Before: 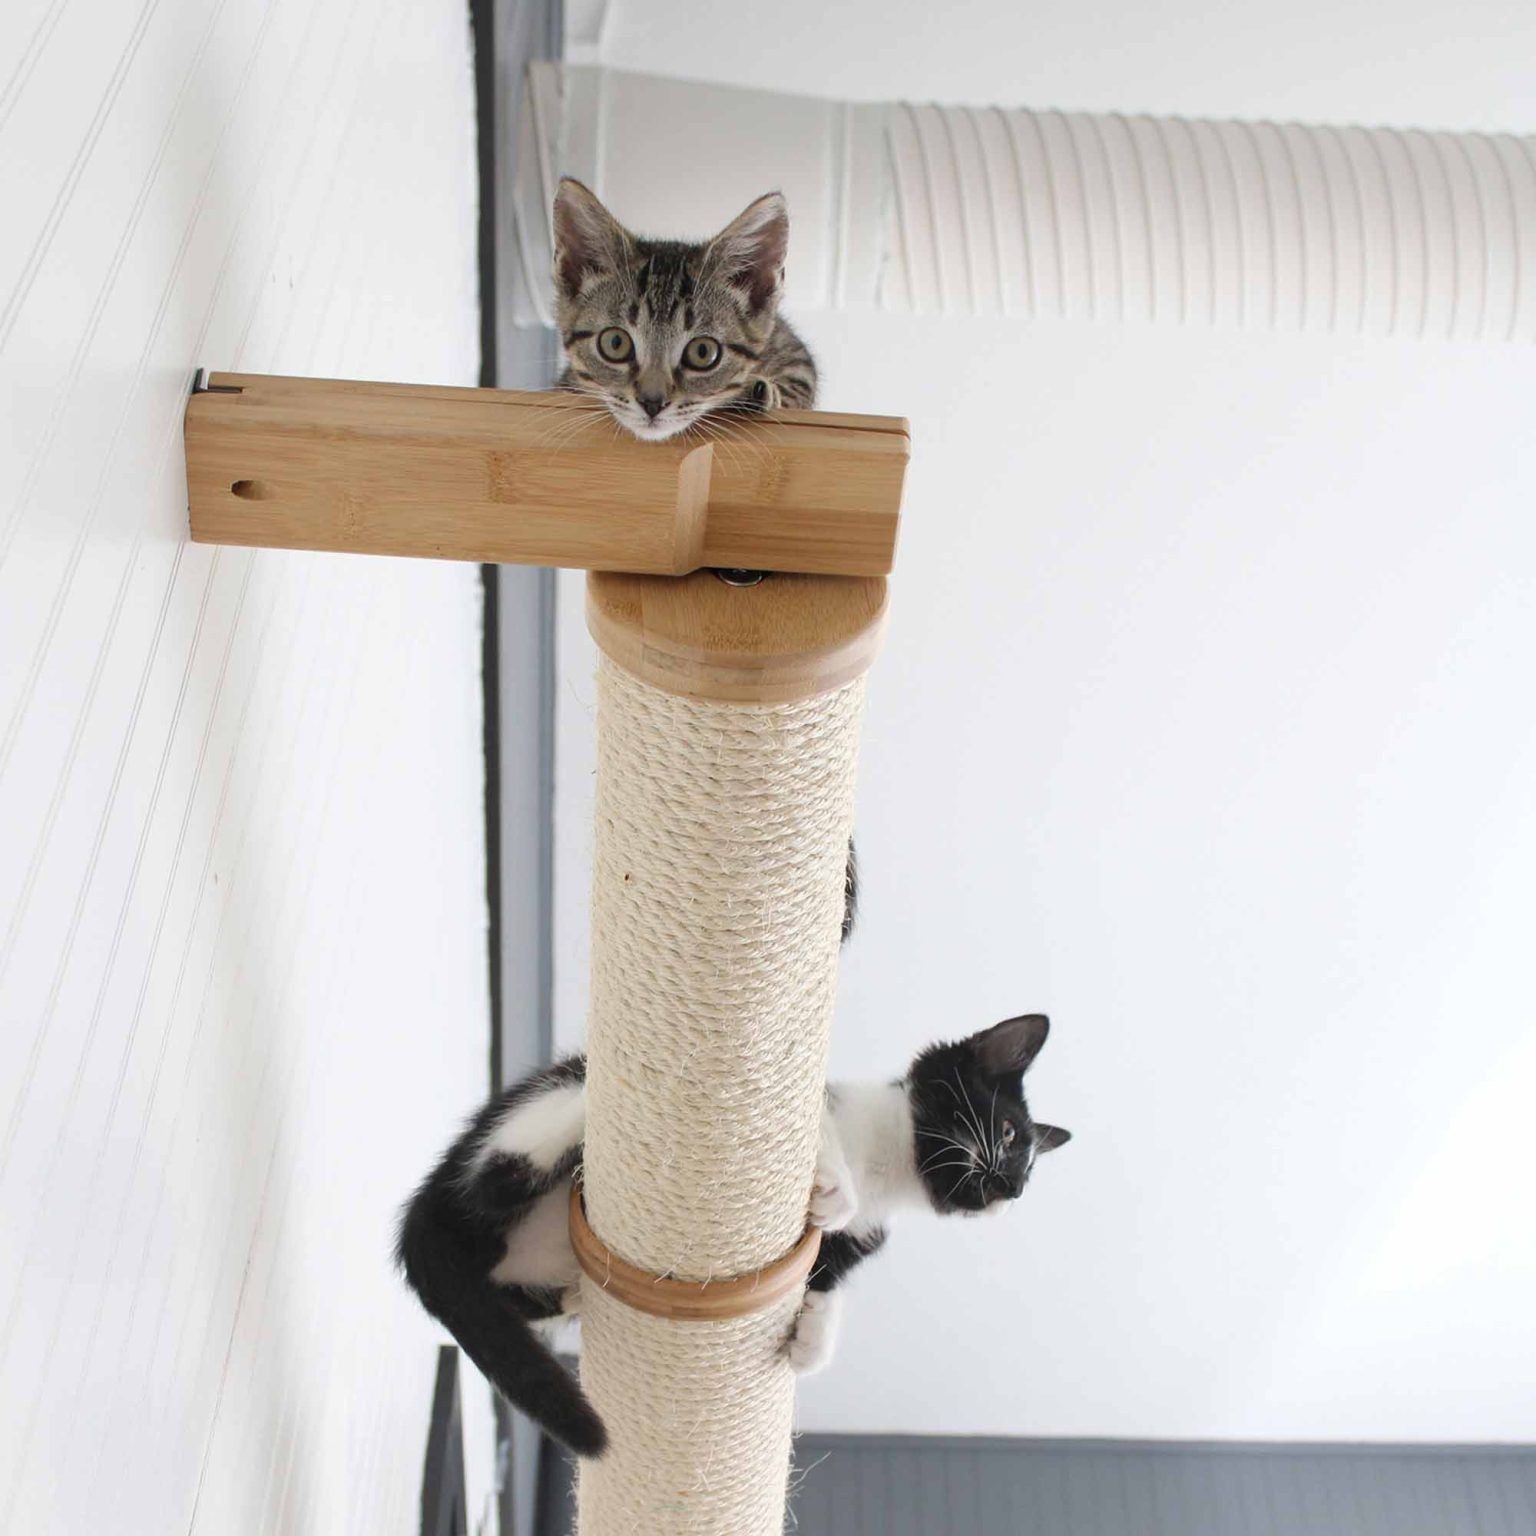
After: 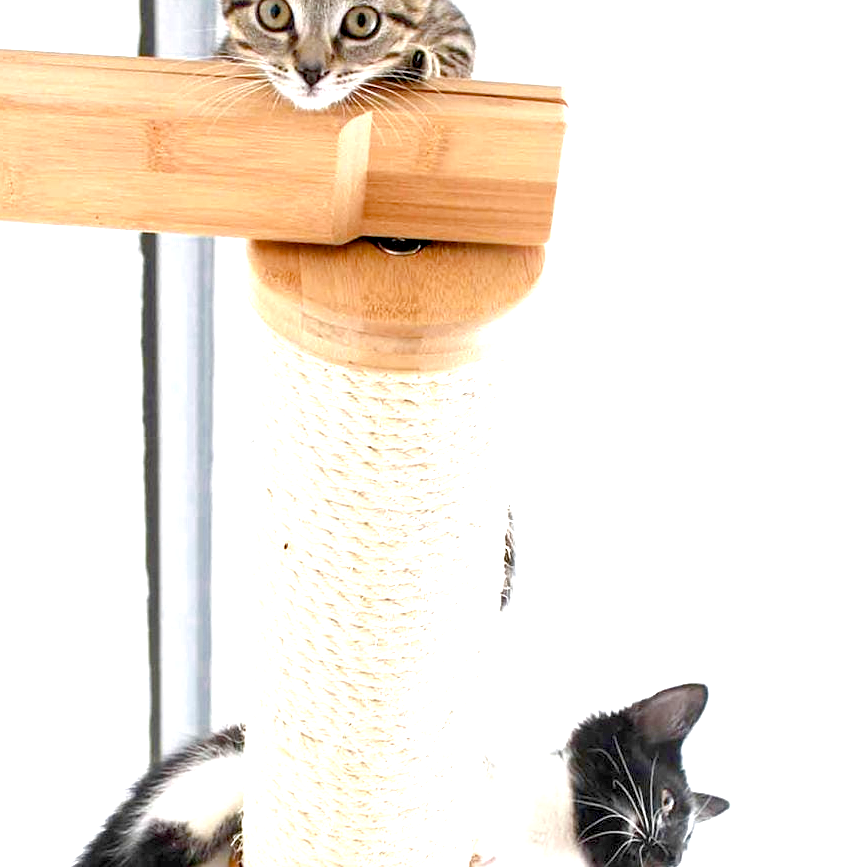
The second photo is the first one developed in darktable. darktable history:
crop and rotate: left 22.212%, top 21.605%, right 22.004%, bottom 21.905%
sharpen: radius 1.225, amount 0.295, threshold 0.17
exposure: black level correction 0.009, exposure 1.431 EV, compensate highlight preservation false
color correction: highlights a* 0.002, highlights b* -0.628
color balance rgb: perceptual saturation grading › global saturation 0.861%, perceptual saturation grading › highlights -32.72%, perceptual saturation grading › mid-tones 5.7%, perceptual saturation grading › shadows 18.353%, global vibrance 14.48%
color zones: curves: ch0 [(0, 0.499) (0.143, 0.5) (0.286, 0.5) (0.429, 0.476) (0.571, 0.284) (0.714, 0.243) (0.857, 0.449) (1, 0.499)]; ch1 [(0, 0.532) (0.143, 0.645) (0.286, 0.696) (0.429, 0.211) (0.571, 0.504) (0.714, 0.493) (0.857, 0.495) (1, 0.532)]; ch2 [(0, 0.5) (0.143, 0.5) (0.286, 0.427) (0.429, 0.324) (0.571, 0.5) (0.714, 0.5) (0.857, 0.5) (1, 0.5)]
tone equalizer: edges refinement/feathering 500, mask exposure compensation -1.57 EV, preserve details no
